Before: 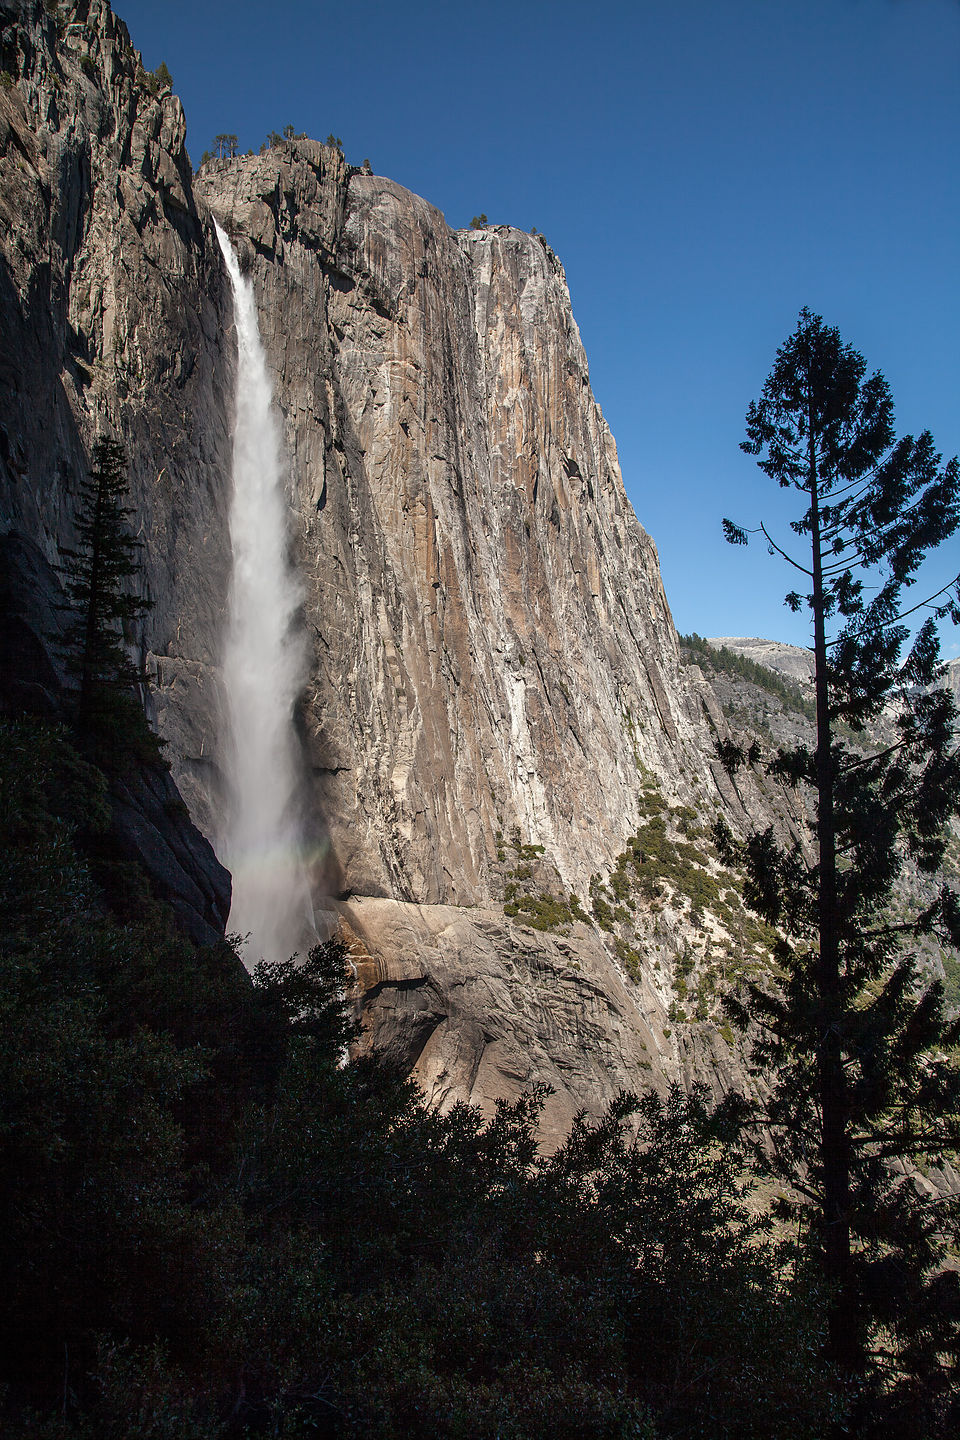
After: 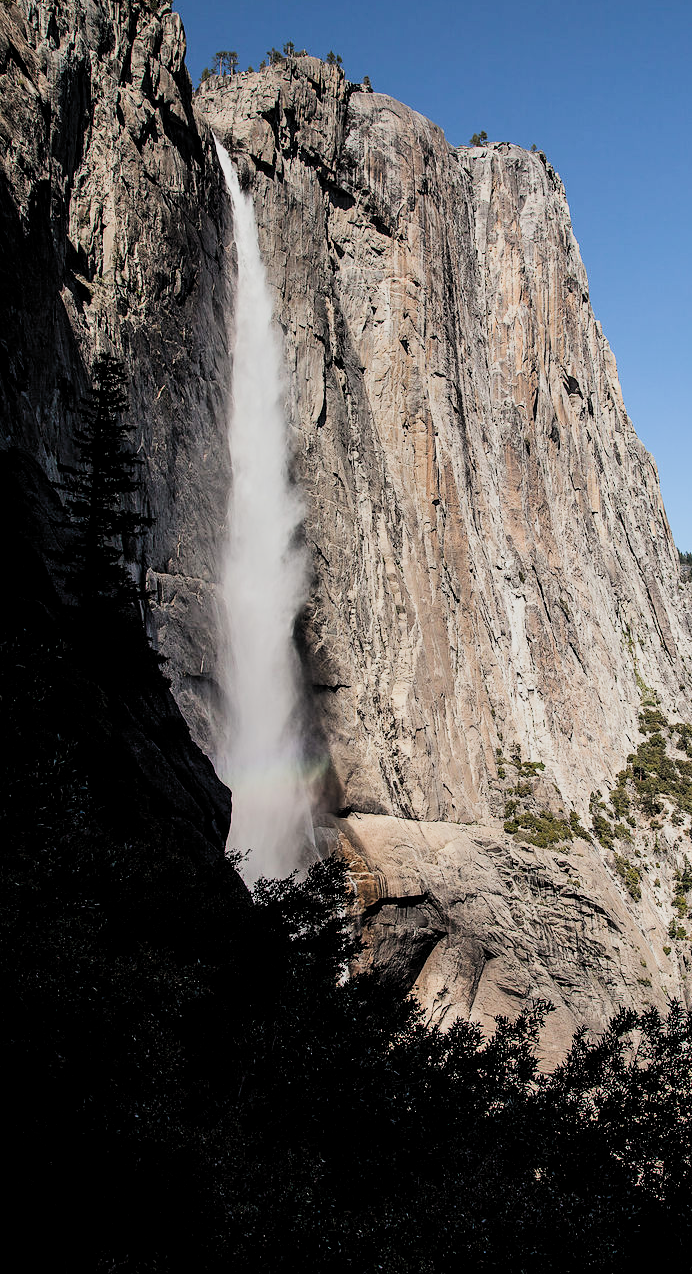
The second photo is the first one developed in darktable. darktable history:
crop: top 5.78%, right 27.841%, bottom 5.728%
filmic rgb: black relative exposure -4.25 EV, white relative exposure 5.12 EV, hardness 2.11, contrast 1.178, color science v5 (2021), contrast in shadows safe, contrast in highlights safe
exposure: black level correction 0.001, exposure 0.499 EV, compensate exposure bias true, compensate highlight preservation false
contrast brightness saturation: contrast 0.143
